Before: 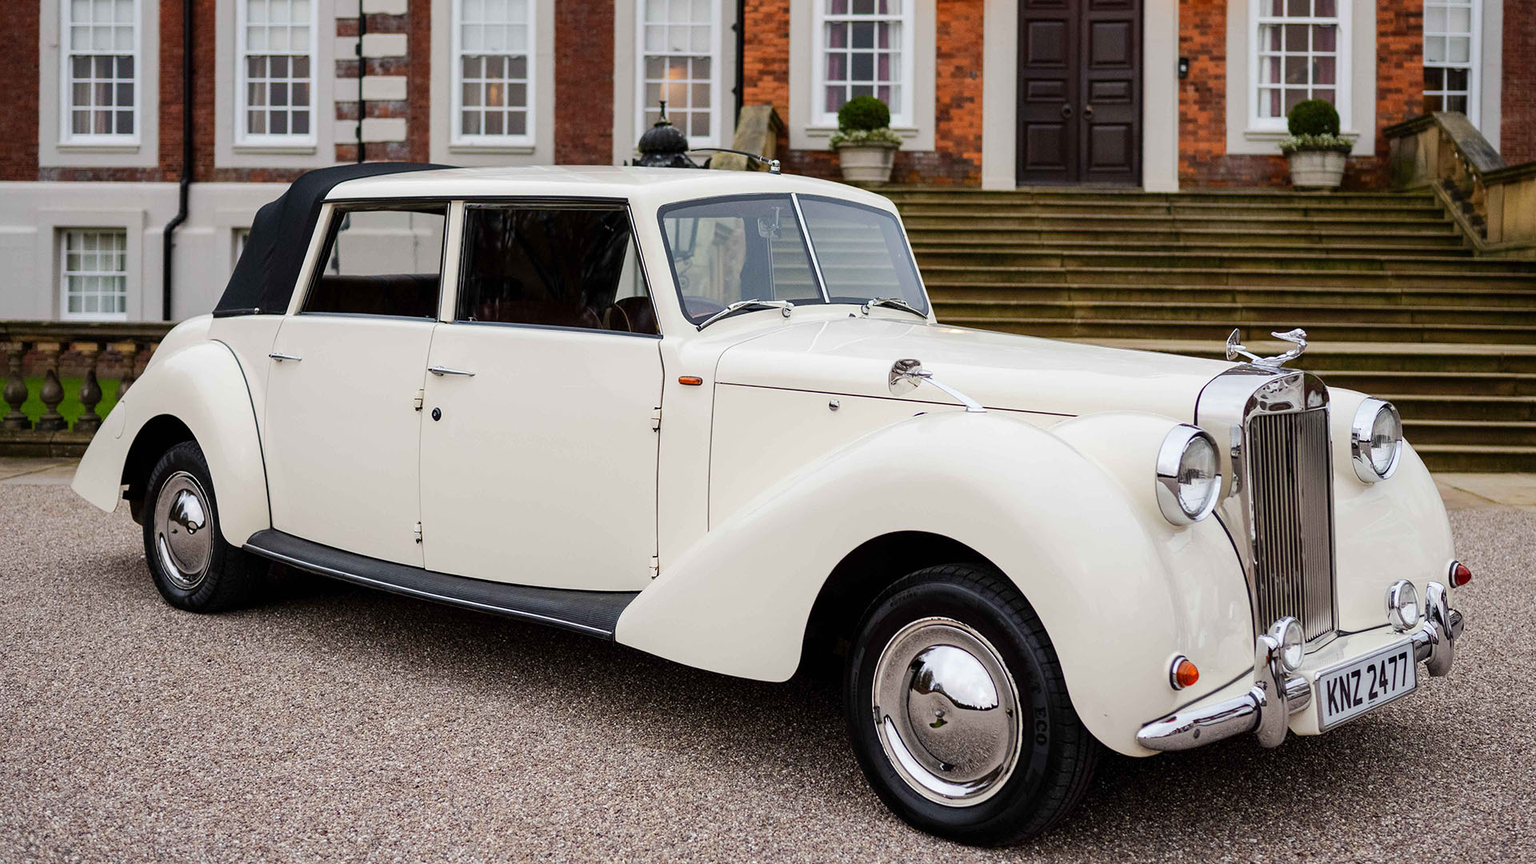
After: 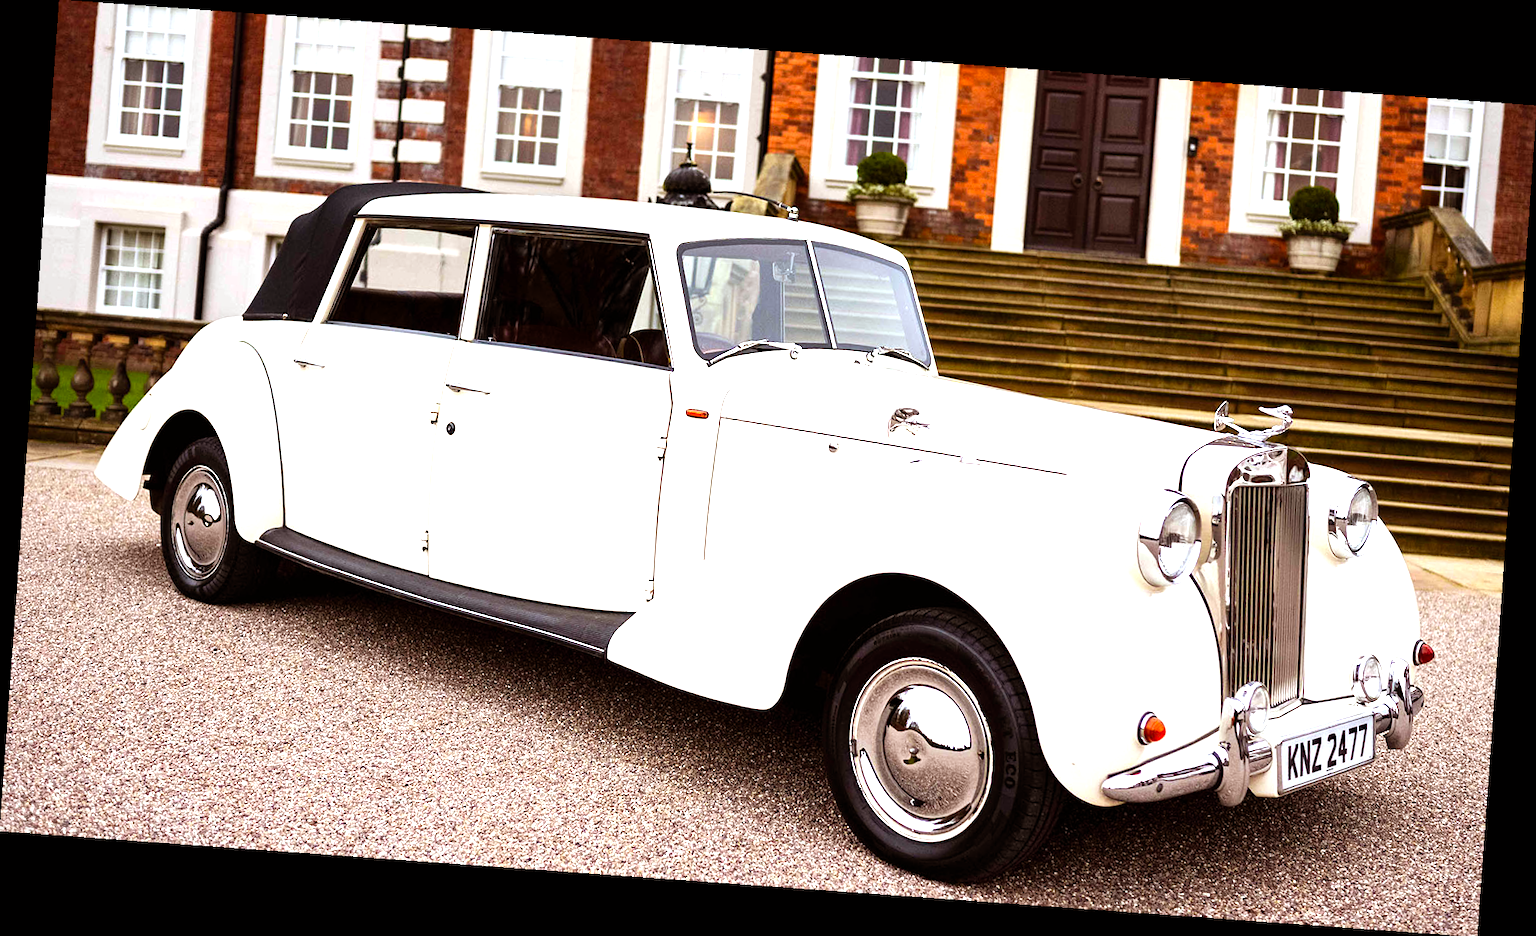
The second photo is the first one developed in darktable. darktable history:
color balance rgb: linear chroma grading › global chroma 10%, global vibrance 10%, contrast 15%, saturation formula JzAzBz (2021)
exposure: black level correction 0, exposure 0.9 EV, compensate exposure bias true, compensate highlight preservation false
rotate and perspective: rotation 4.1°, automatic cropping off
rgb levels: mode RGB, independent channels, levels [[0, 0.5, 1], [0, 0.521, 1], [0, 0.536, 1]]
